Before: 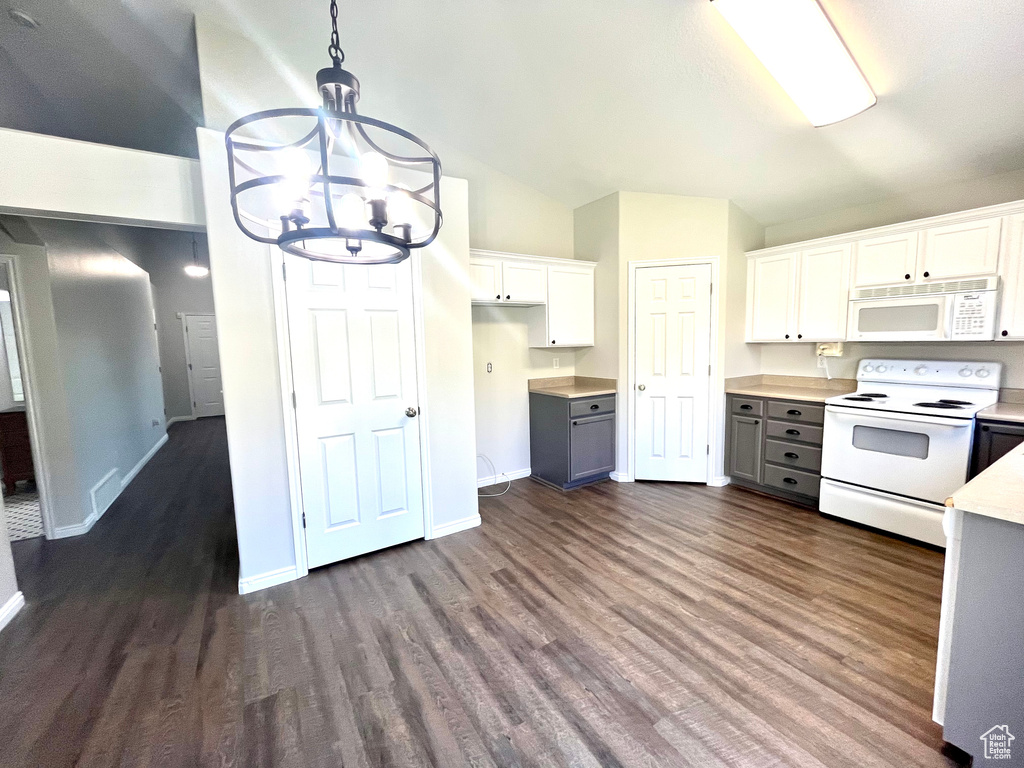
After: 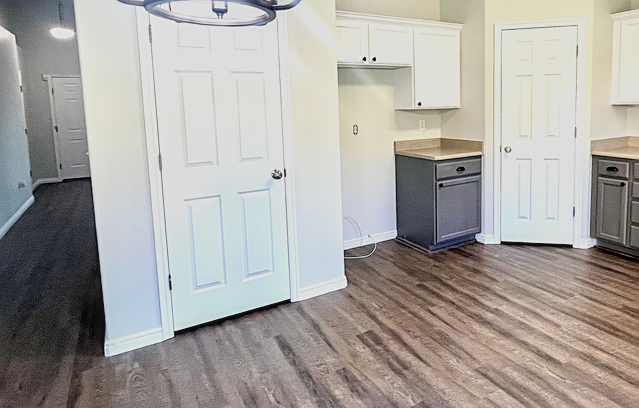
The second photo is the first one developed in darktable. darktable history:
exposure: compensate highlight preservation false
crop: left 13.089%, top 31.047%, right 24.465%, bottom 15.719%
local contrast: on, module defaults
filmic rgb: black relative exposure -7.97 EV, white relative exposure 3.9 EV, hardness 4.24, color science v6 (2022)
sharpen: on, module defaults
